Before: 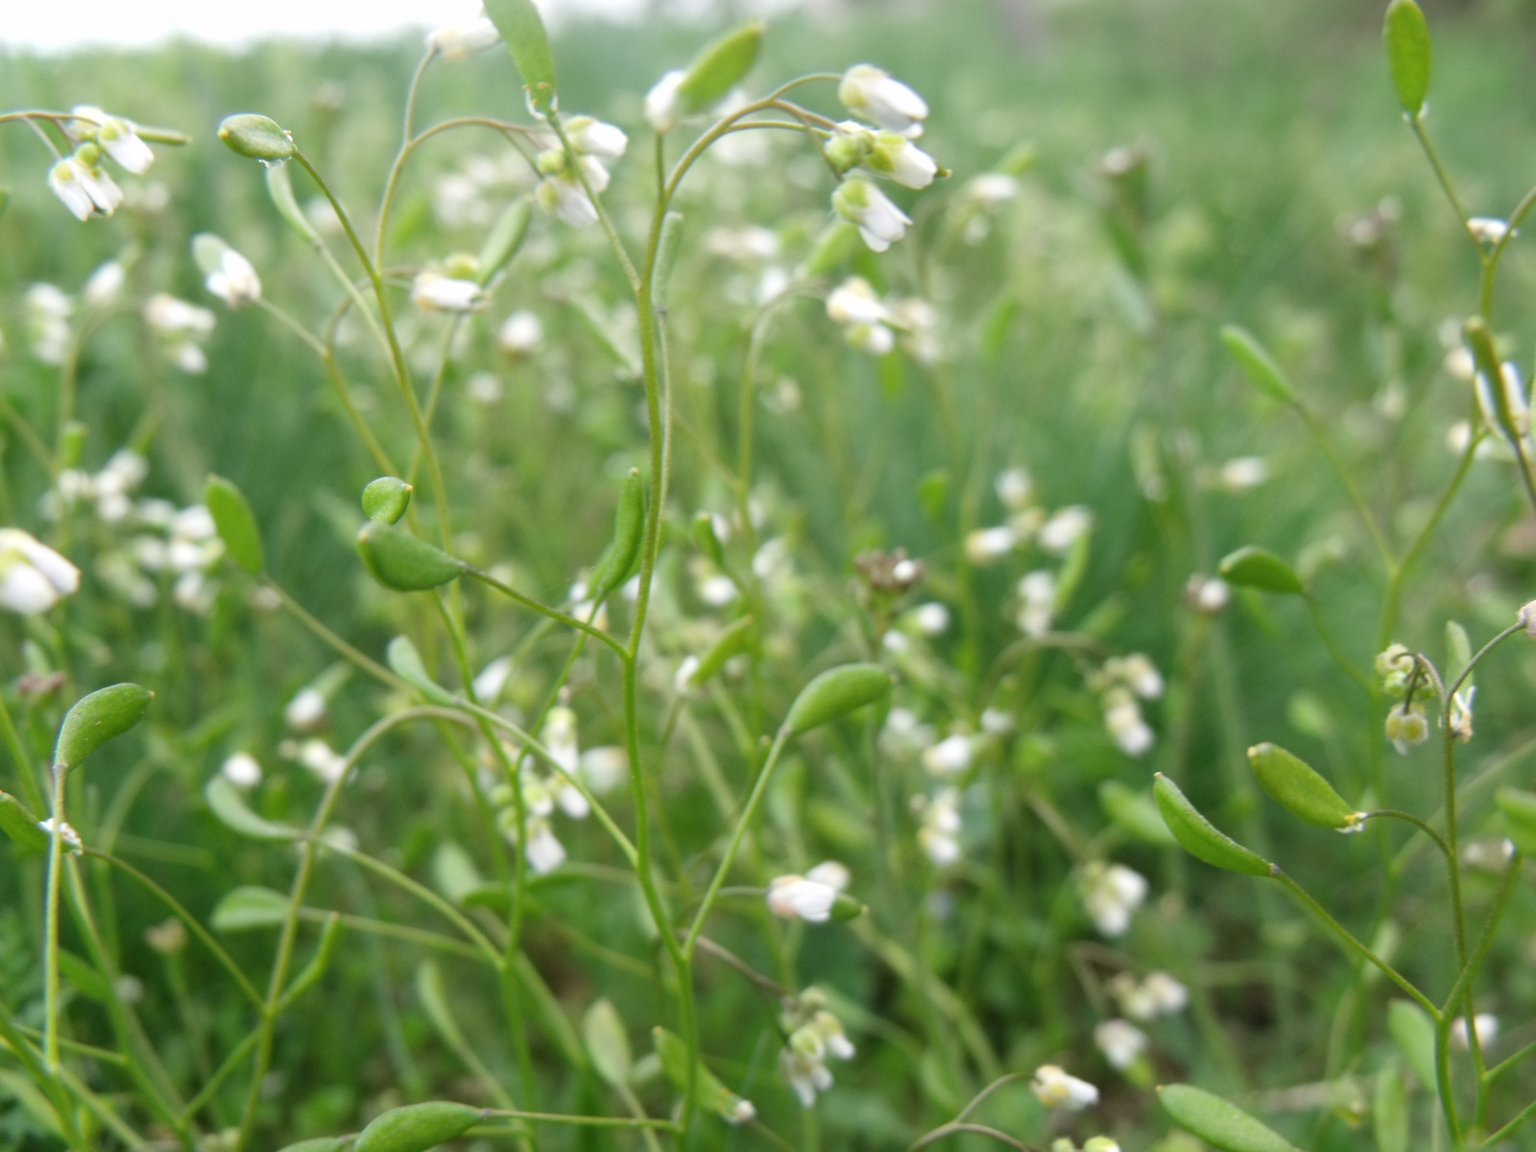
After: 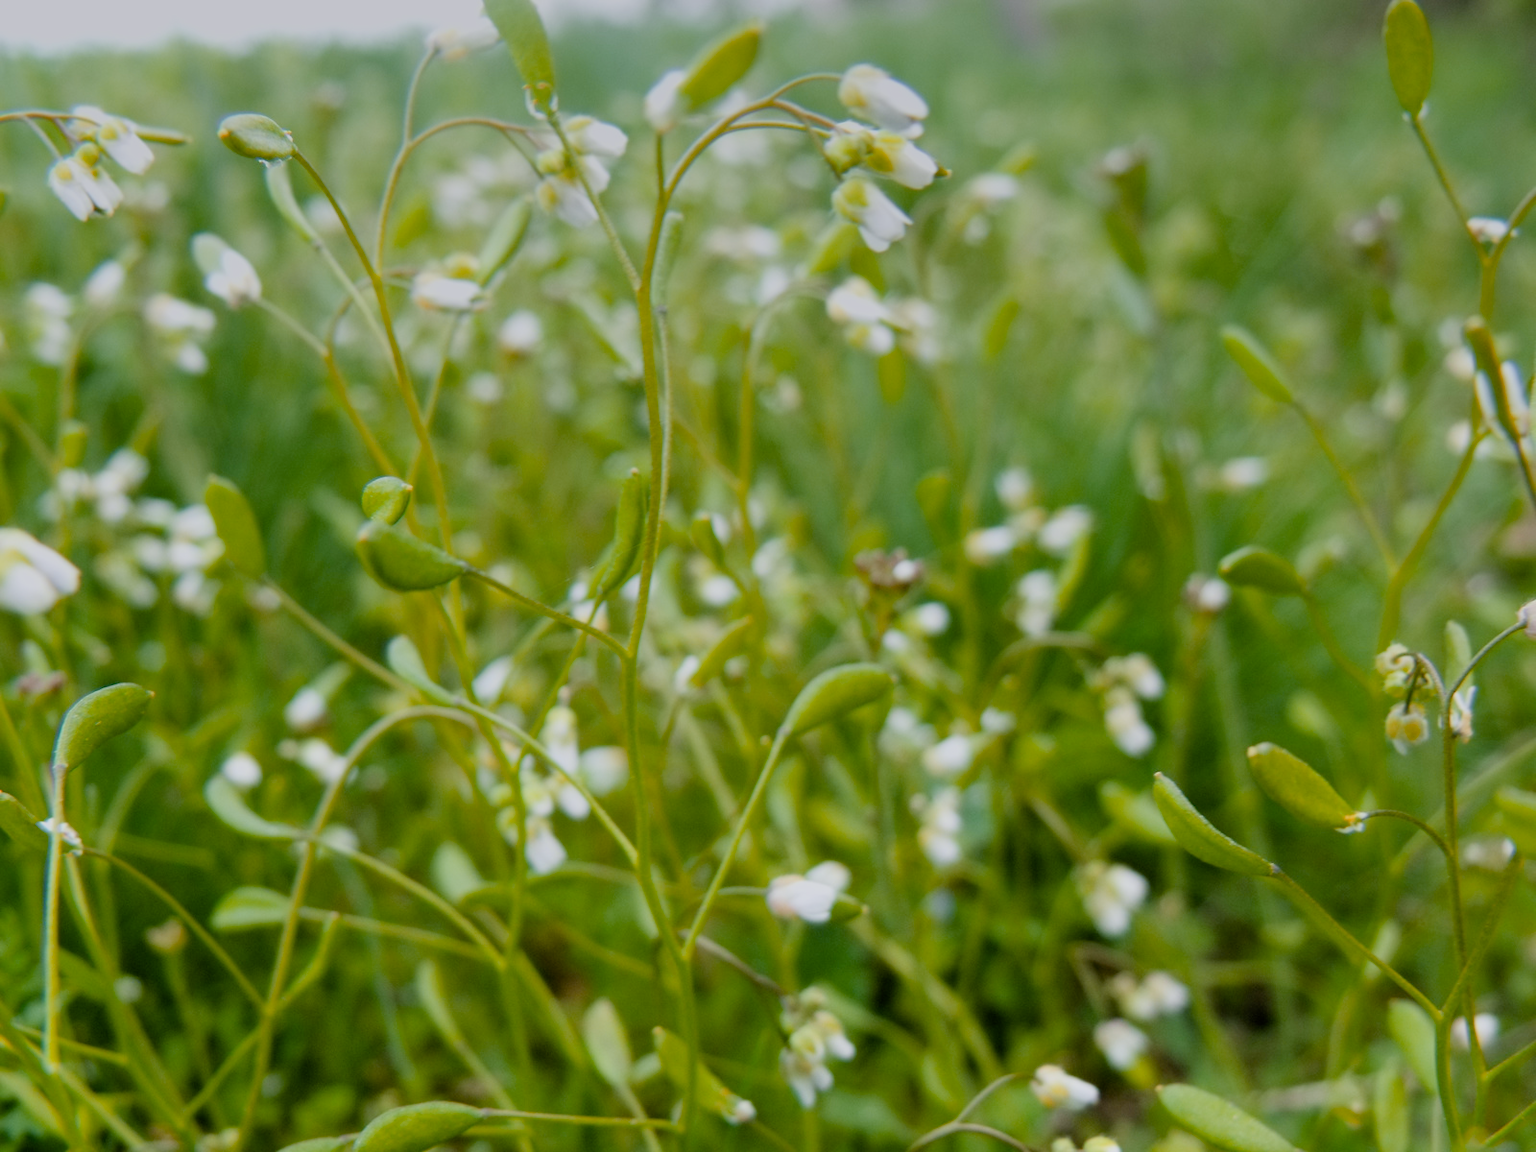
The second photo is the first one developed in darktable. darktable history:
color zones: curves: ch1 [(0.239, 0.552) (0.75, 0.5)]; ch2 [(0.25, 0.462) (0.749, 0.457)], mix 25.94%
color balance rgb: perceptual saturation grading › global saturation 20%, perceptual saturation grading › highlights -25%, perceptual saturation grading › shadows 50%
white balance: red 0.983, blue 1.036
graduated density: on, module defaults
filmic rgb: black relative exposure -5 EV, hardness 2.88, contrast 1.1
